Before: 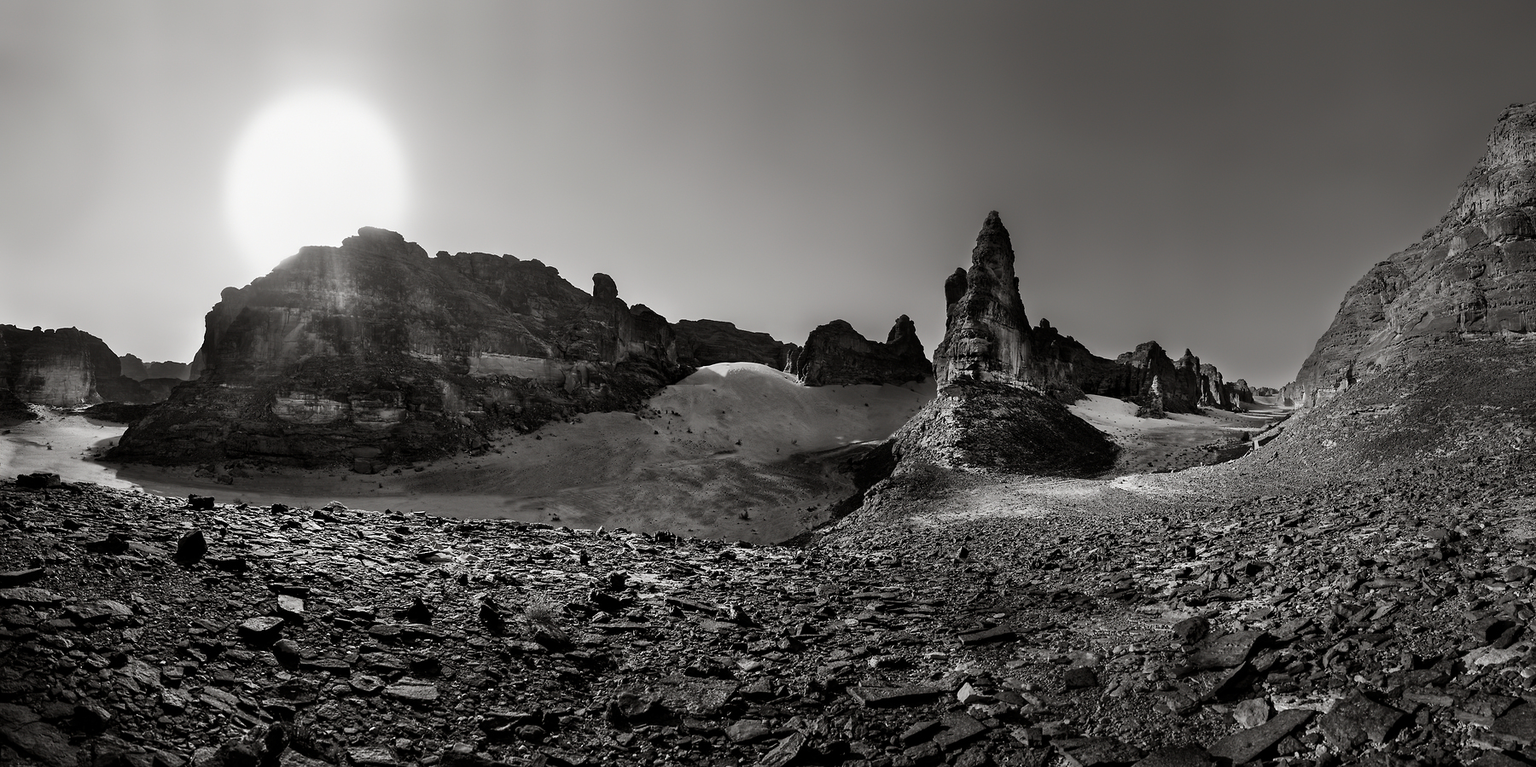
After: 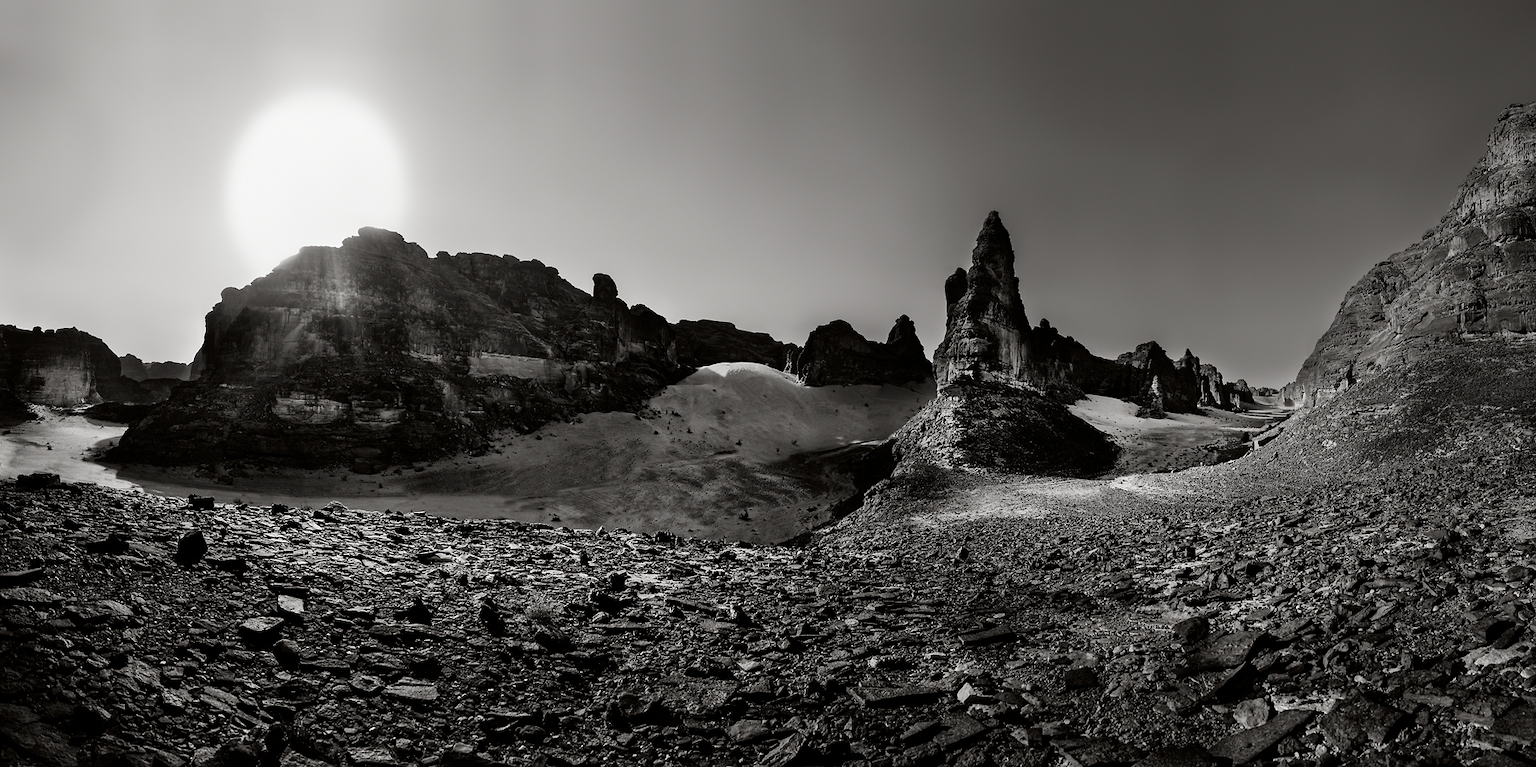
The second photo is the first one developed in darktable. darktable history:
tone curve: curves: ch0 [(0, 0) (0.003, 0.003) (0.011, 0.003) (0.025, 0.007) (0.044, 0.014) (0.069, 0.02) (0.1, 0.03) (0.136, 0.054) (0.177, 0.099) (0.224, 0.156) (0.277, 0.227) (0.335, 0.302) (0.399, 0.375) (0.468, 0.456) (0.543, 0.54) (0.623, 0.625) (0.709, 0.717) (0.801, 0.807) (0.898, 0.895) (1, 1)], color space Lab, independent channels, preserve colors none
